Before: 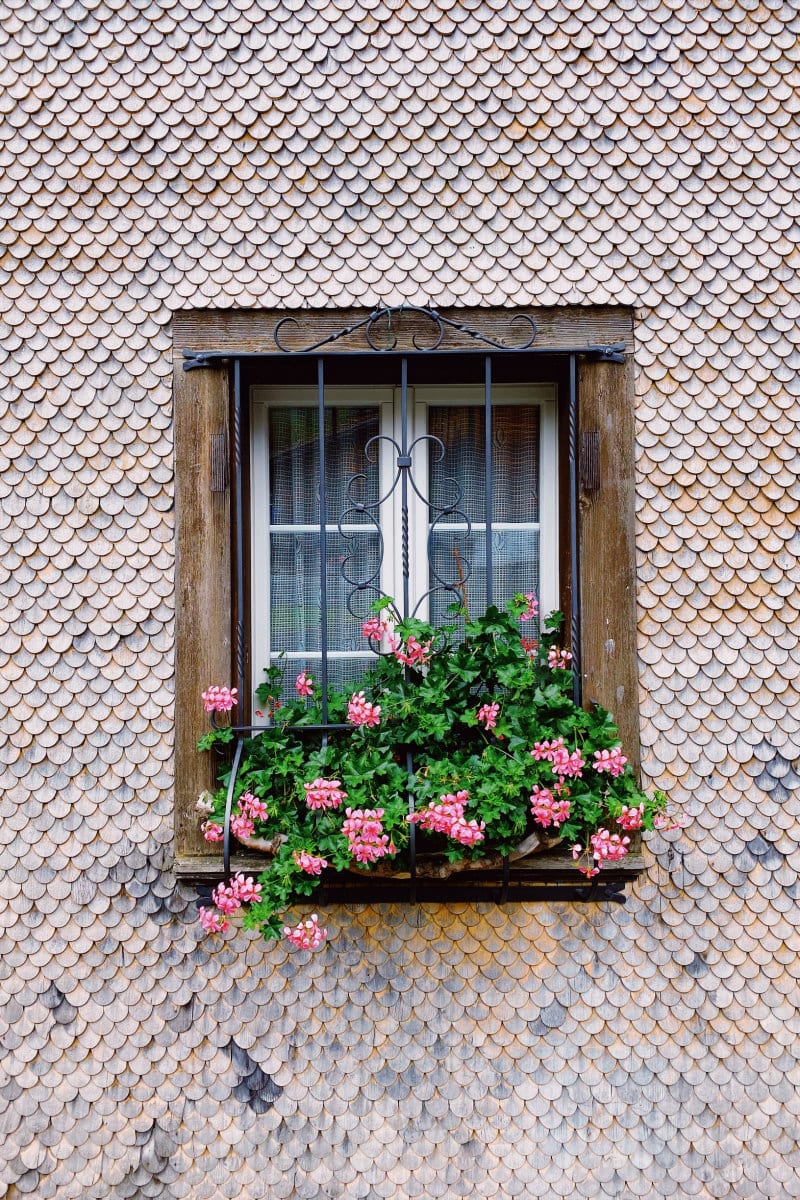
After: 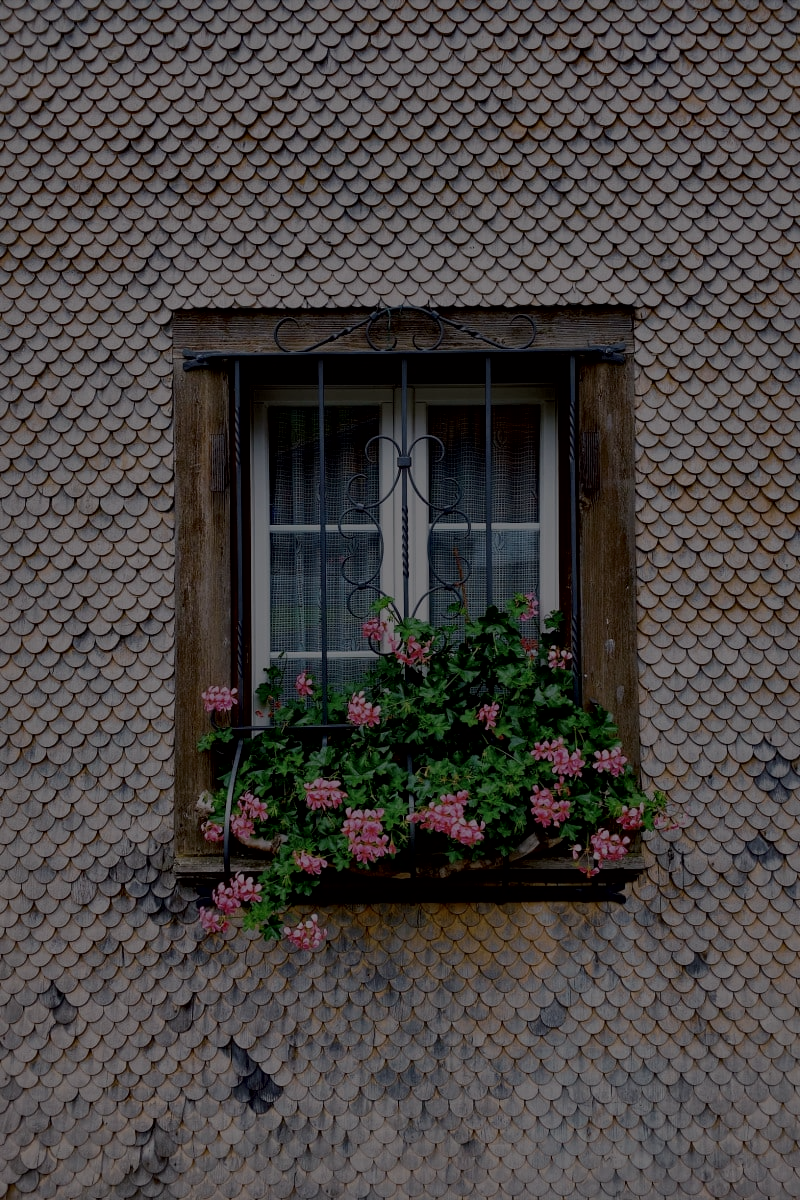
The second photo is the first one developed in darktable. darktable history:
exposure: exposure -2.446 EV, compensate highlight preservation false
local contrast: mode bilateral grid, contrast 20, coarseness 50, detail 144%, midtone range 0.2
